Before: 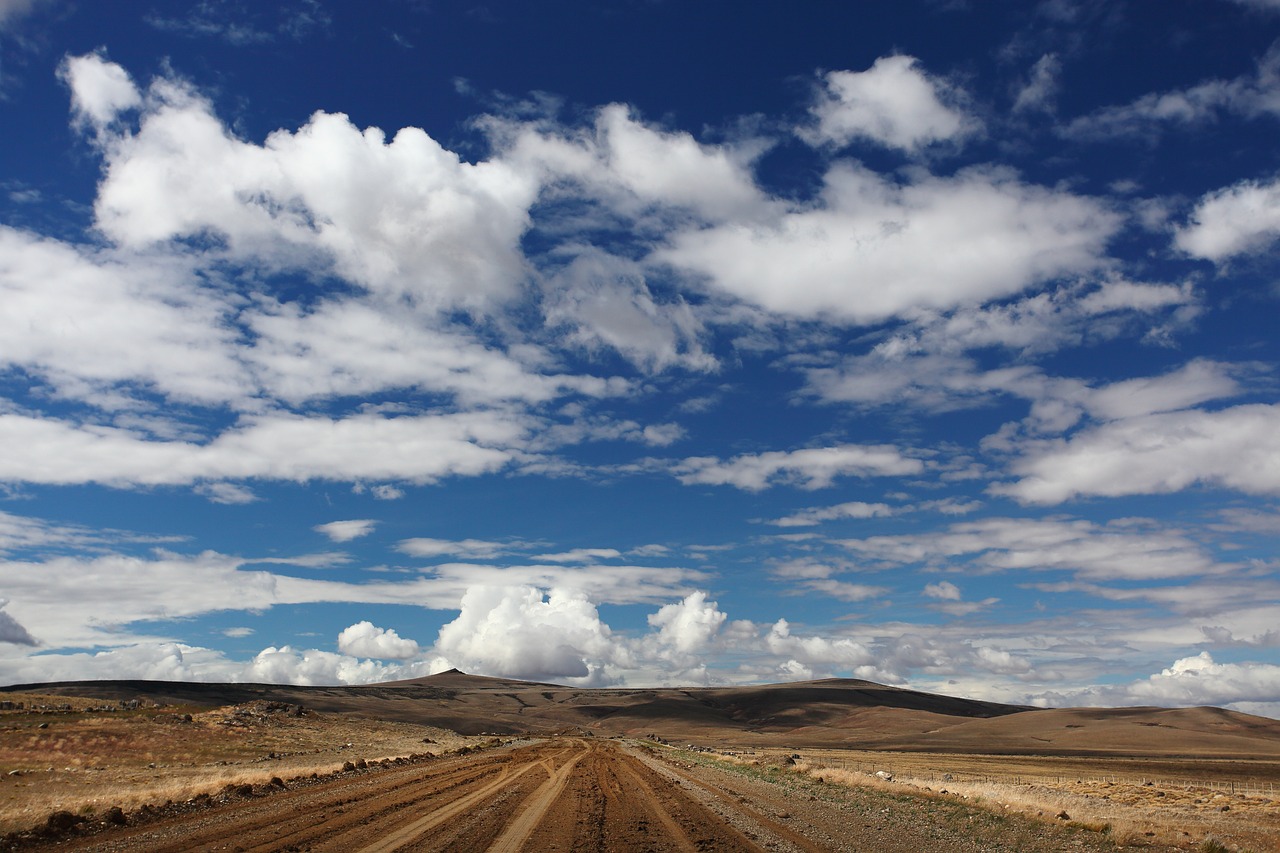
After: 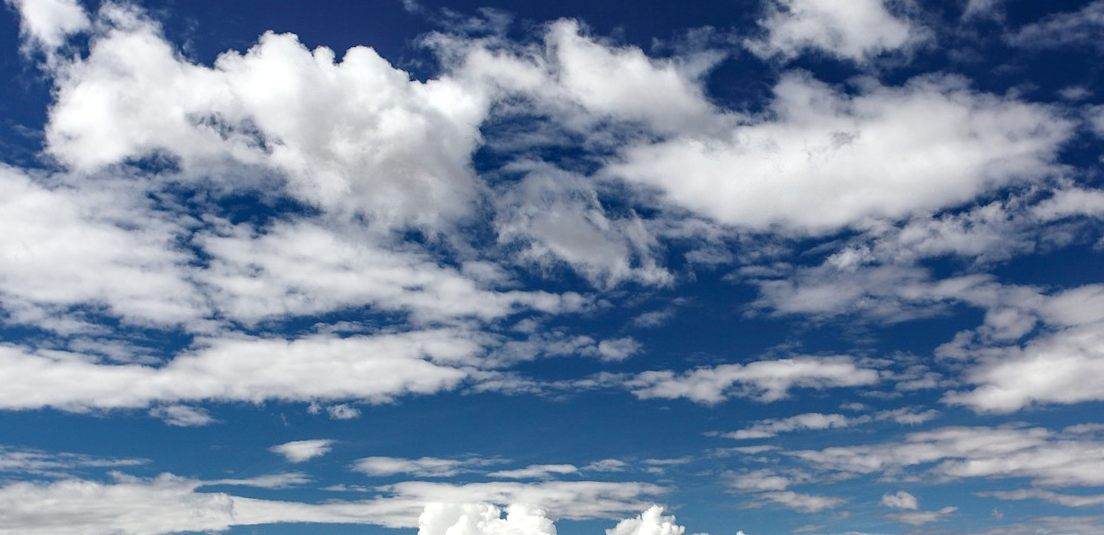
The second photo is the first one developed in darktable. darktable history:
local contrast: detail 150%
crop: left 3.015%, top 8.969%, right 9.647%, bottom 26.457%
rotate and perspective: rotation -1°, crop left 0.011, crop right 0.989, crop top 0.025, crop bottom 0.975
